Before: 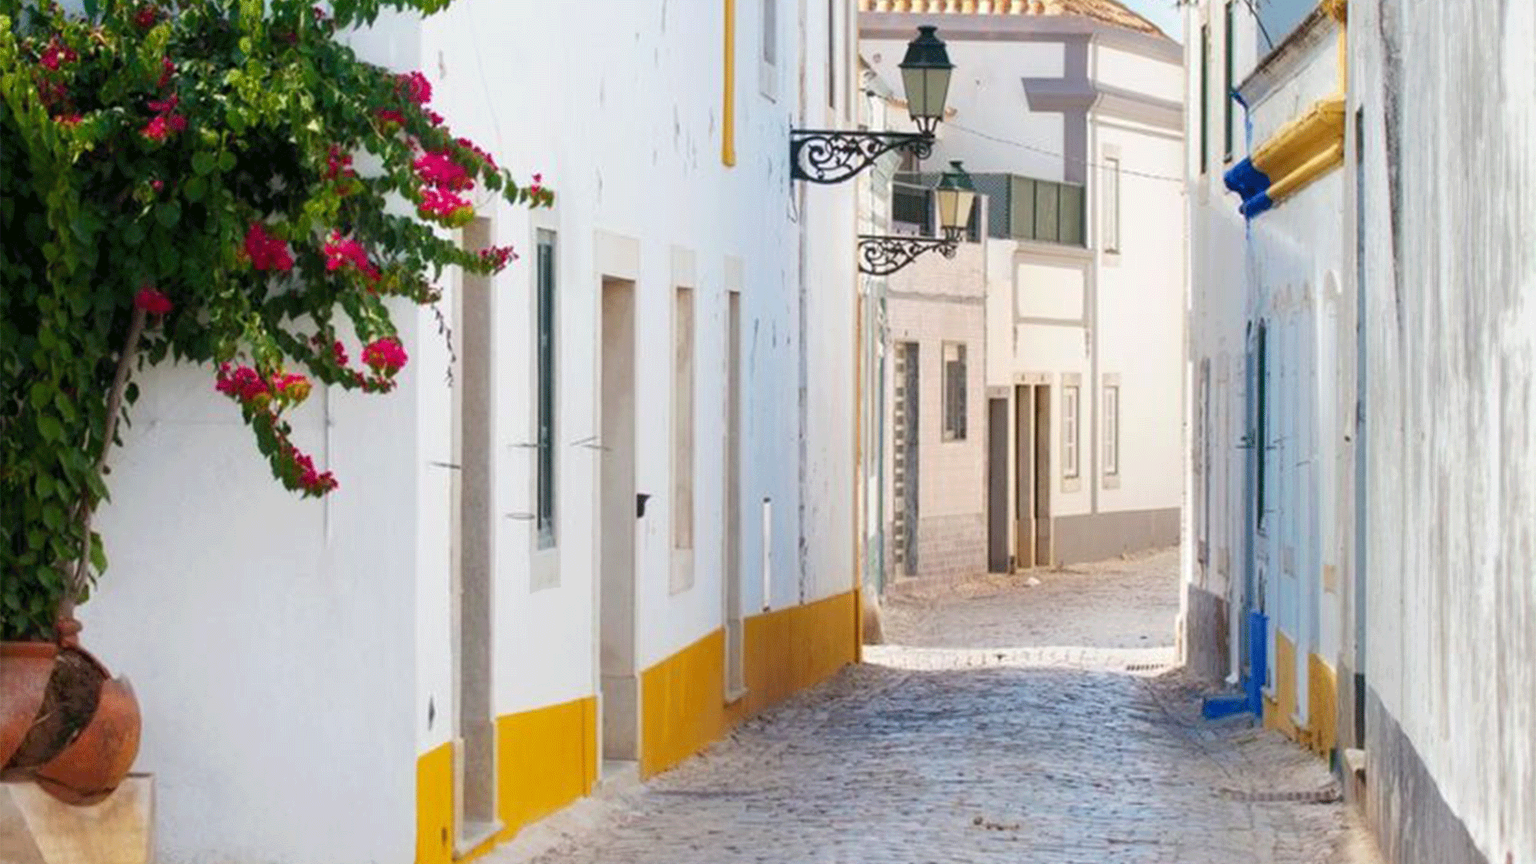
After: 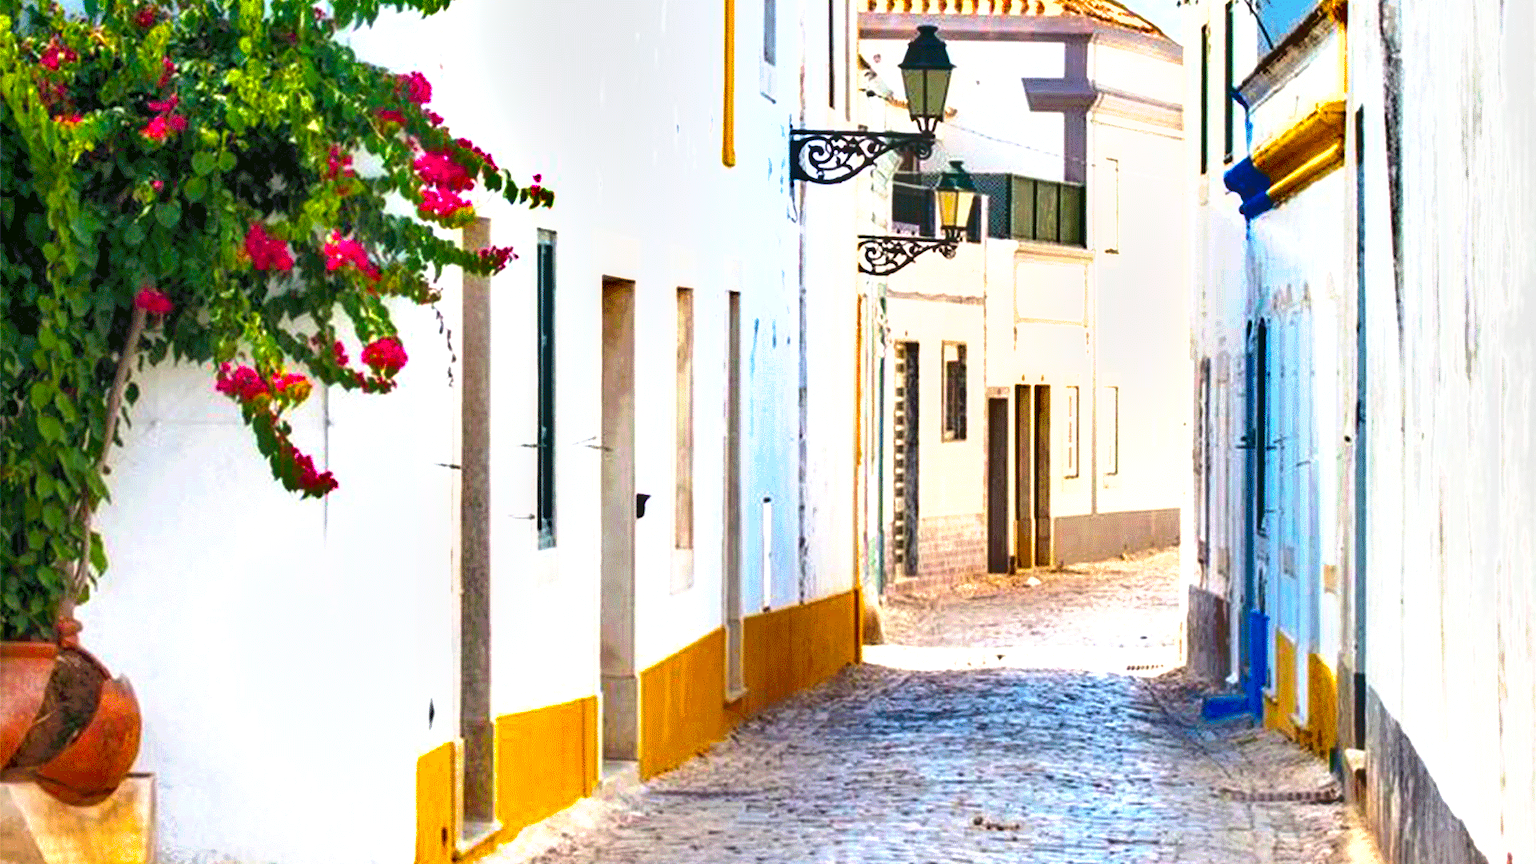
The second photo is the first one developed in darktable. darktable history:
contrast brightness saturation: brightness 0.086, saturation 0.191
color balance rgb: perceptual saturation grading › global saturation 30.307%, perceptual brilliance grading › global brilliance 12.416%, perceptual brilliance grading › highlights 15.325%, global vibrance 20%
shadows and highlights: low approximation 0.01, soften with gaussian
local contrast: on, module defaults
